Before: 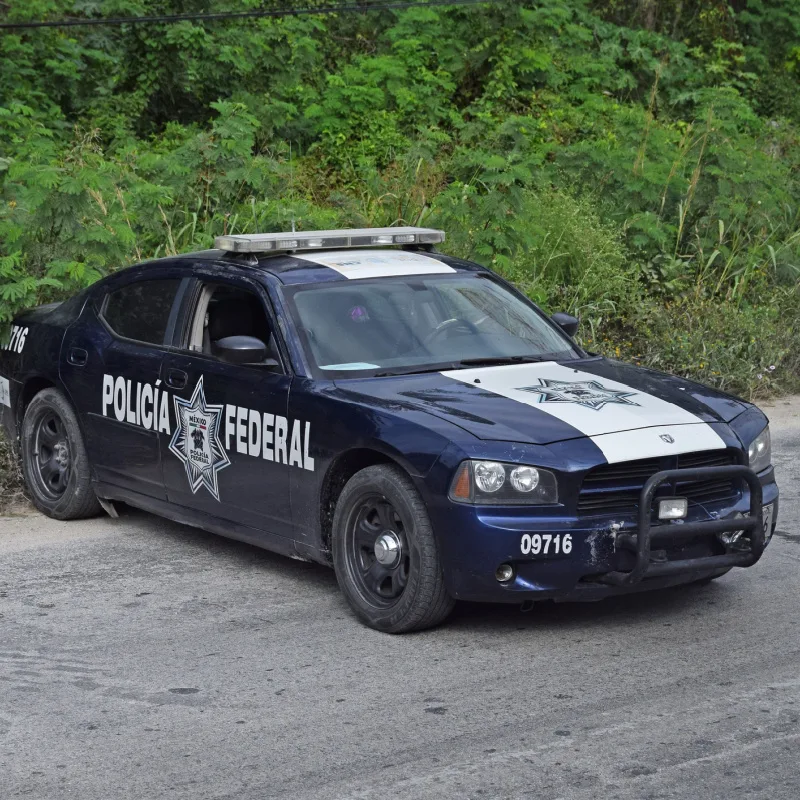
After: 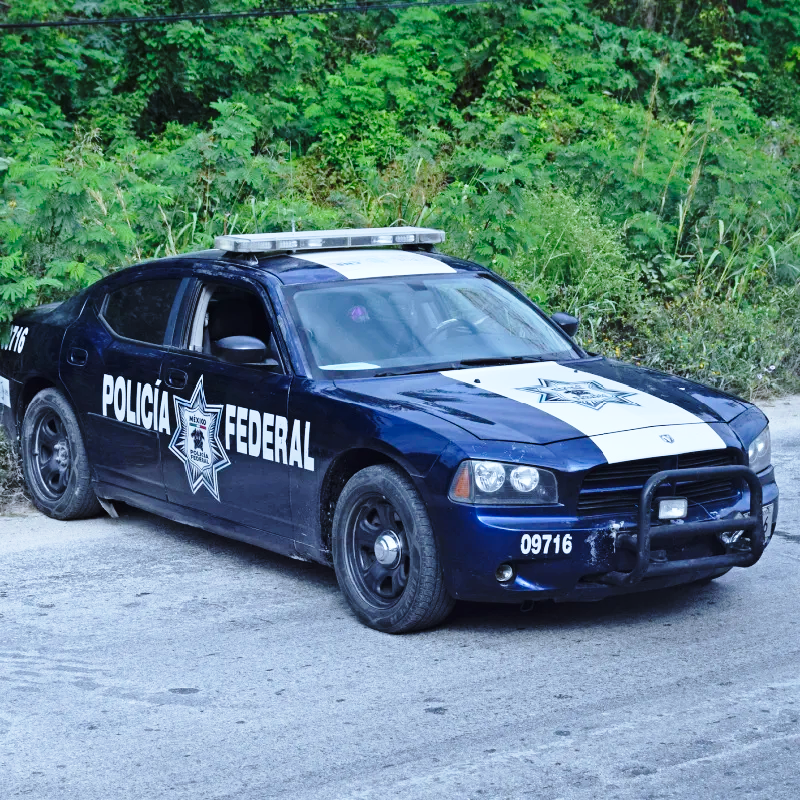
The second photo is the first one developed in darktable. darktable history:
base curve: curves: ch0 [(0, 0) (0.028, 0.03) (0.121, 0.232) (0.46, 0.748) (0.859, 0.968) (1, 1)], preserve colors none
color calibration: illuminant custom, x 0.388, y 0.387, temperature 3795.98 K
